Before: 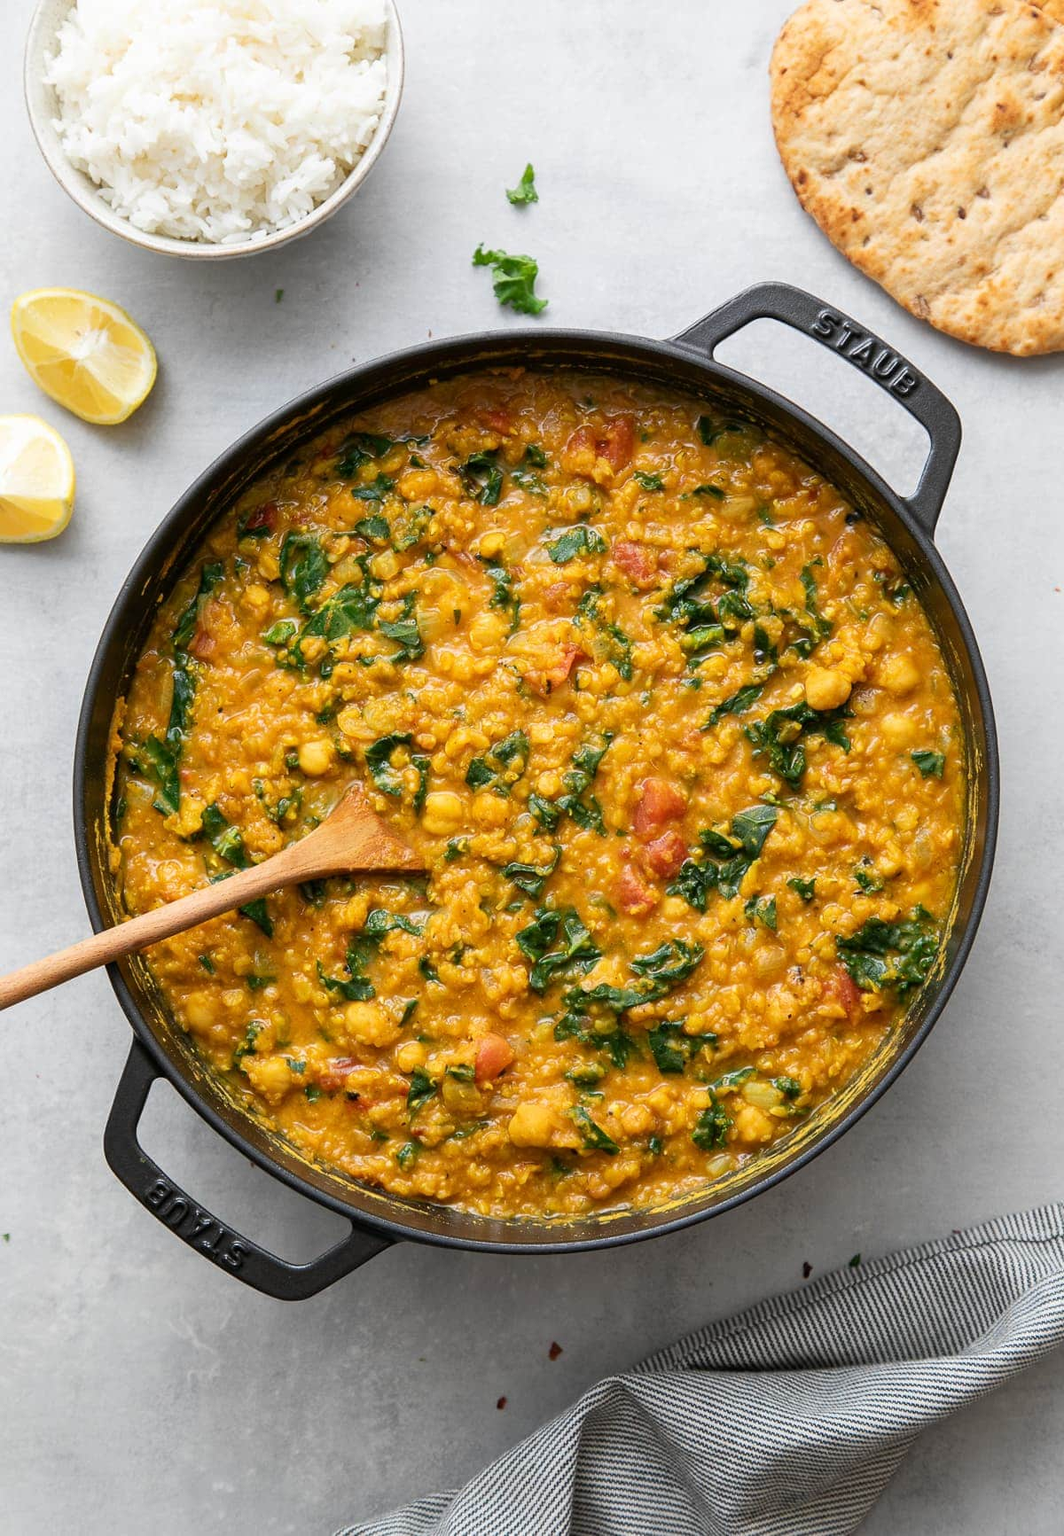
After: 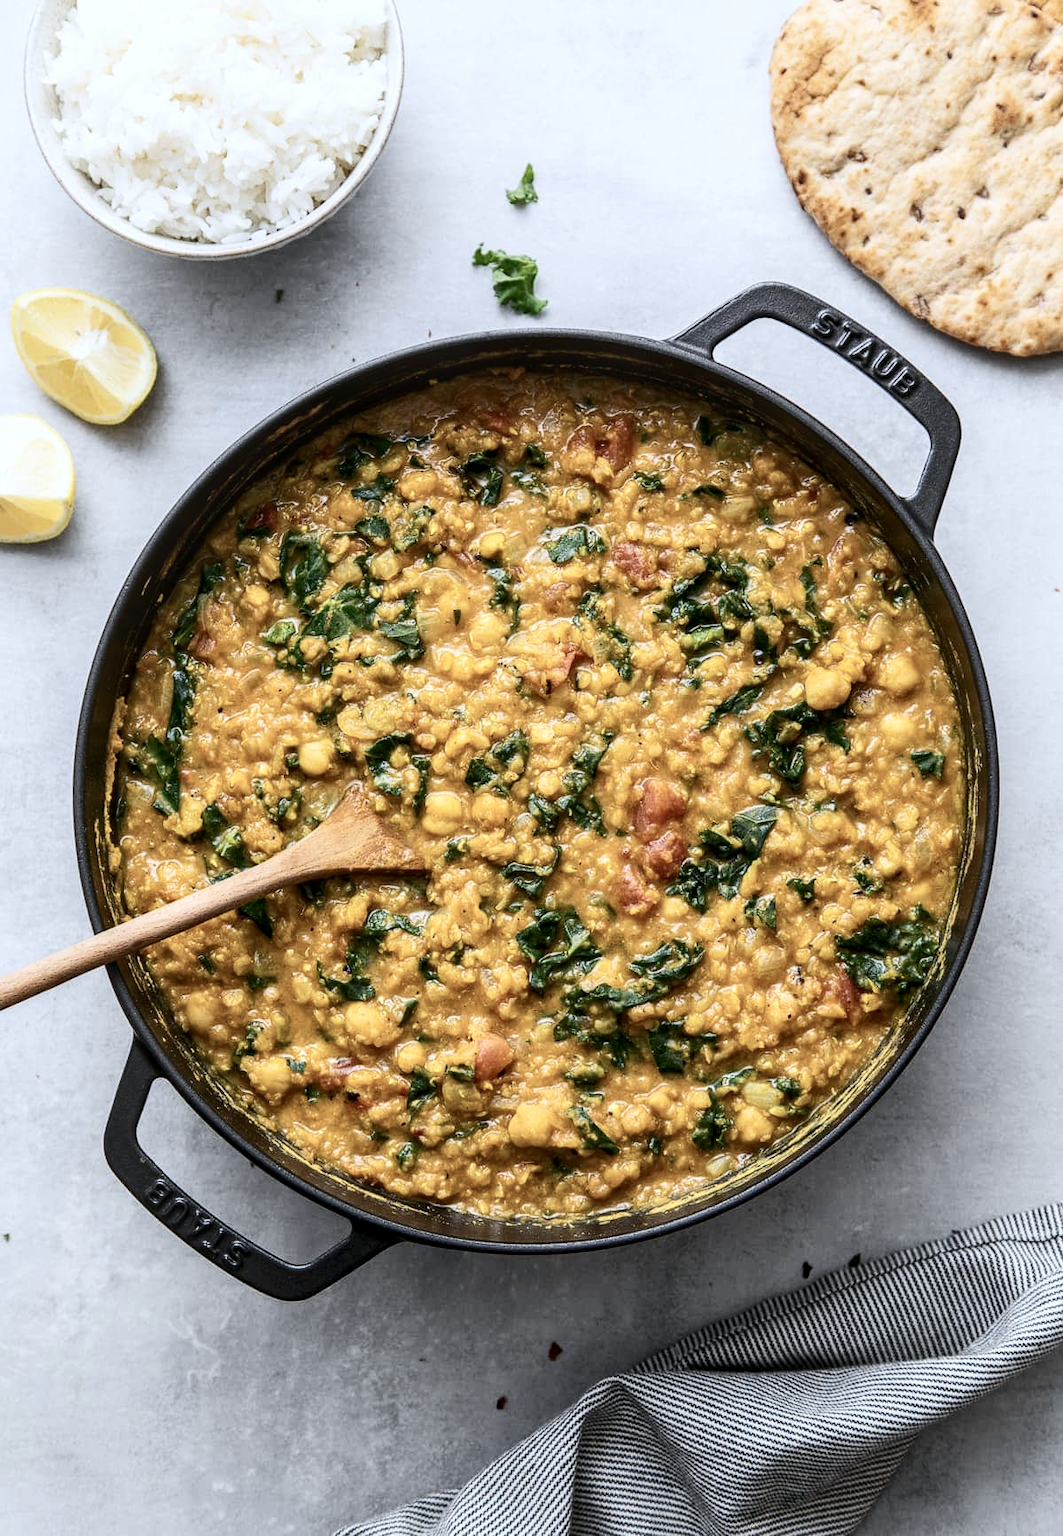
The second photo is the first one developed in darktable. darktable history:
contrast brightness saturation: contrast 0.25, saturation -0.31
white balance: red 0.954, blue 1.079
local contrast: detail 130%
